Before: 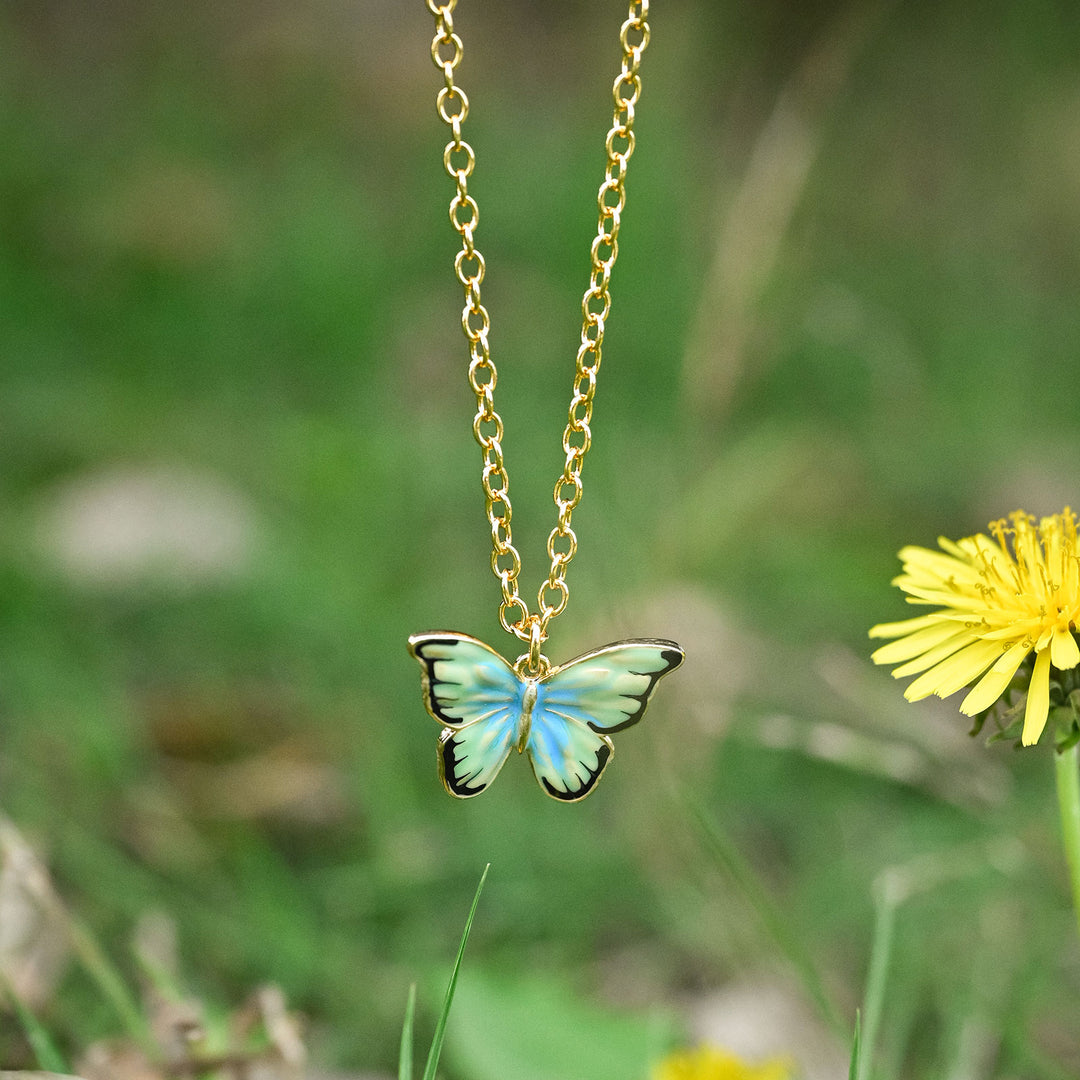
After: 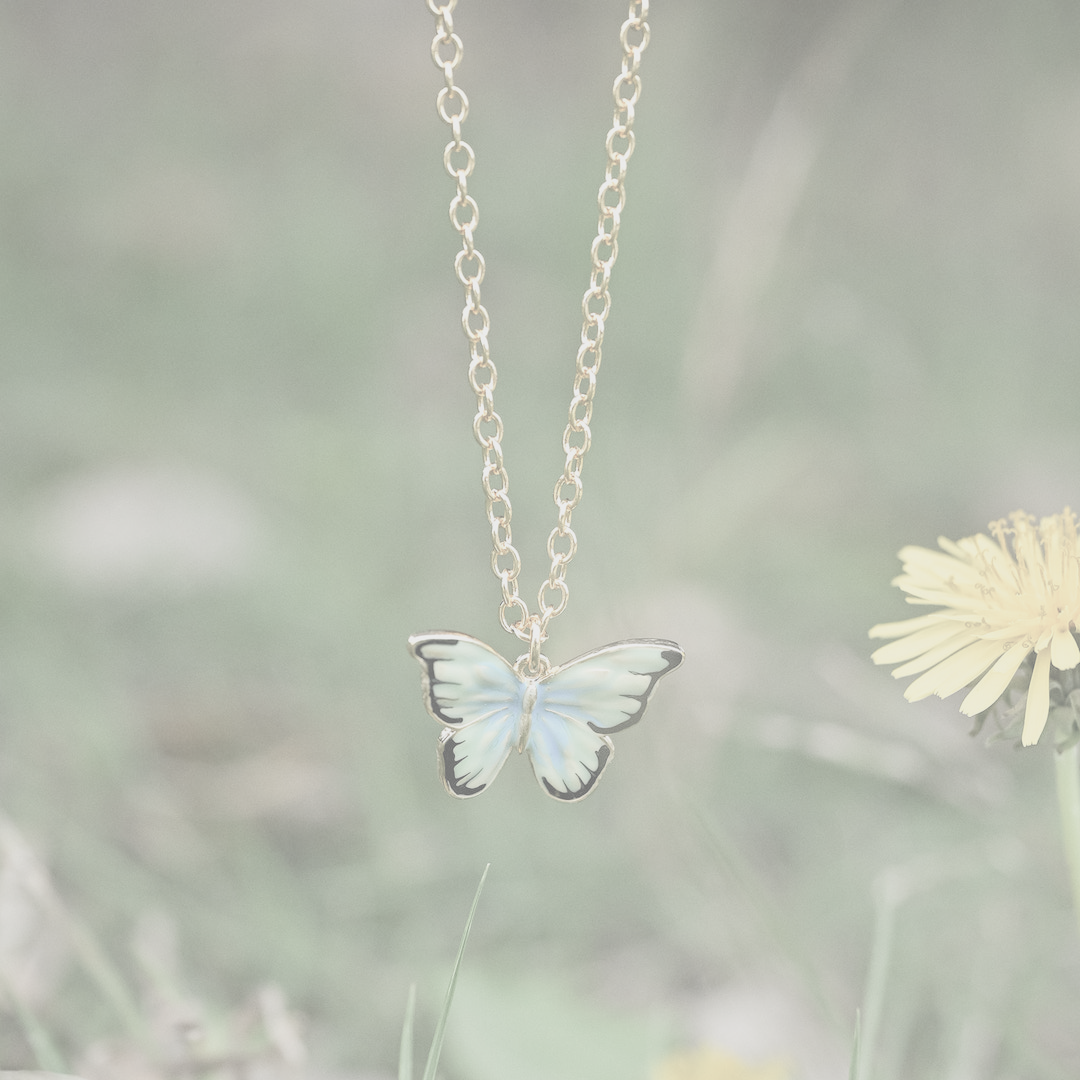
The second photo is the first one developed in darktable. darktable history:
contrast brightness saturation: contrast -0.31, brightness 0.753, saturation -0.787
